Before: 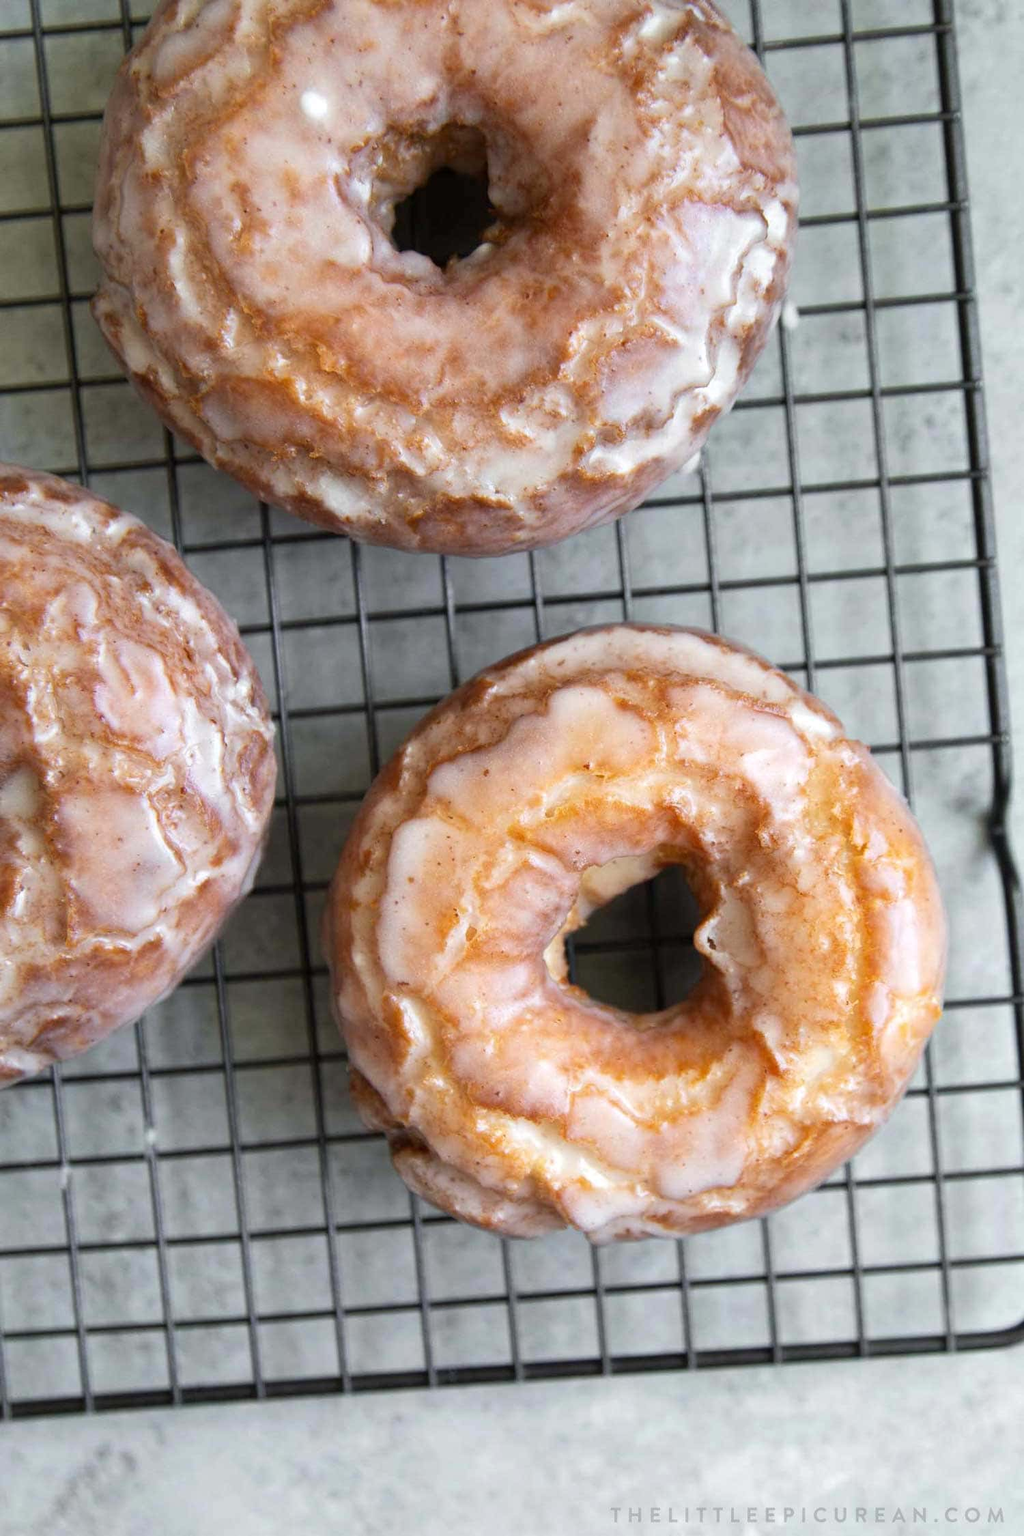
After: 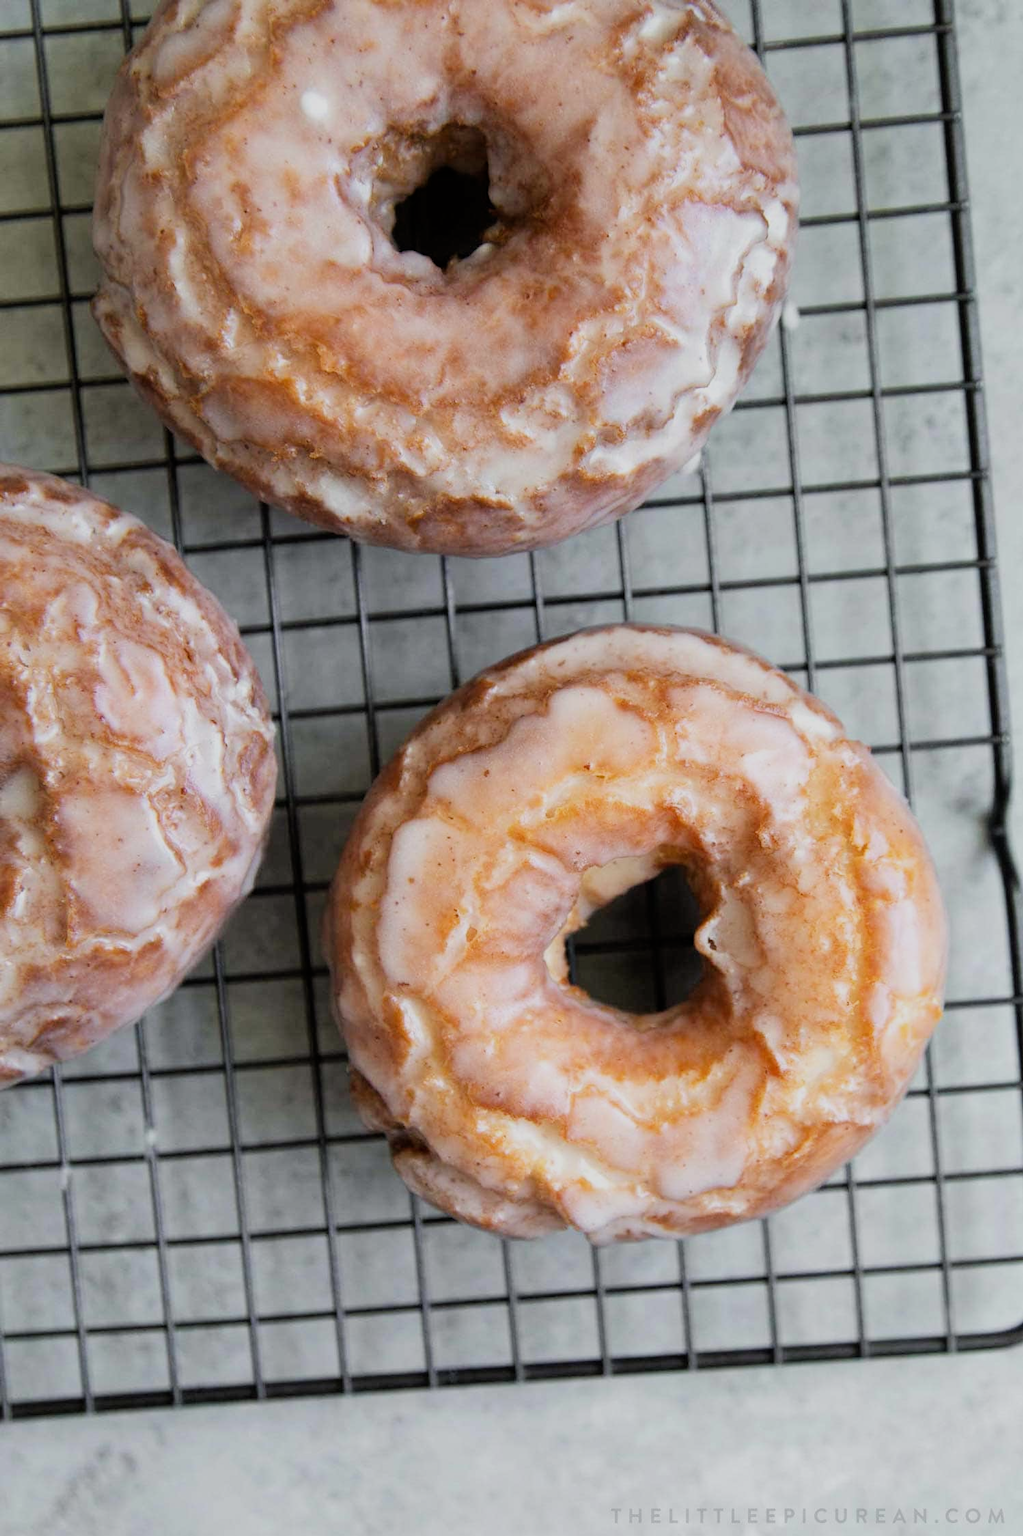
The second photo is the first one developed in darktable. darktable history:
filmic rgb: hardness 4.17
